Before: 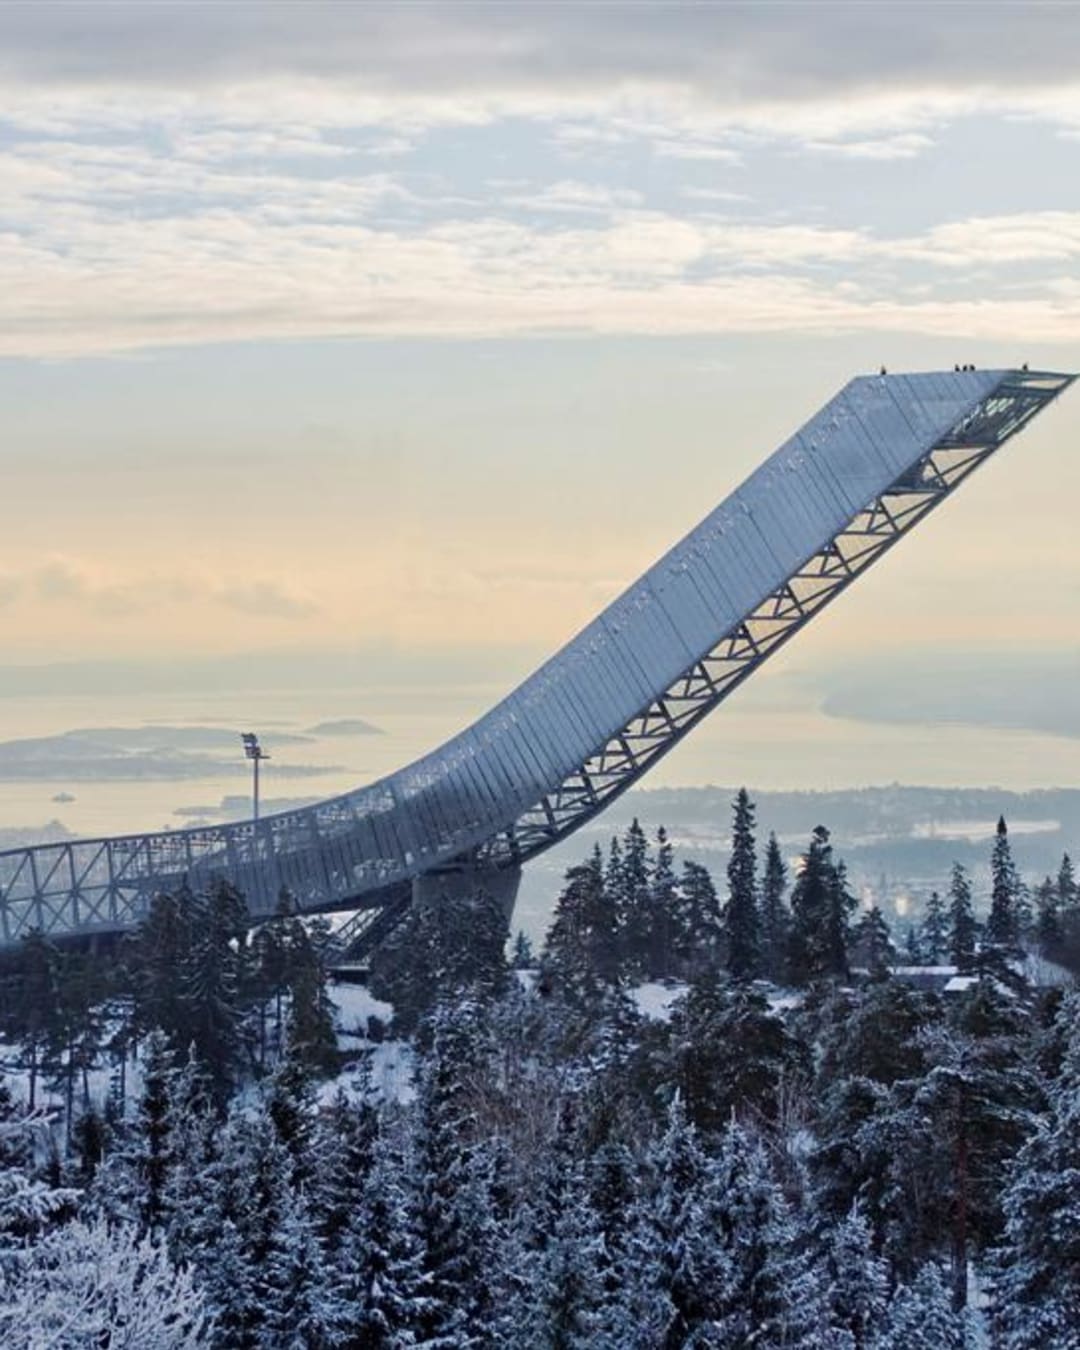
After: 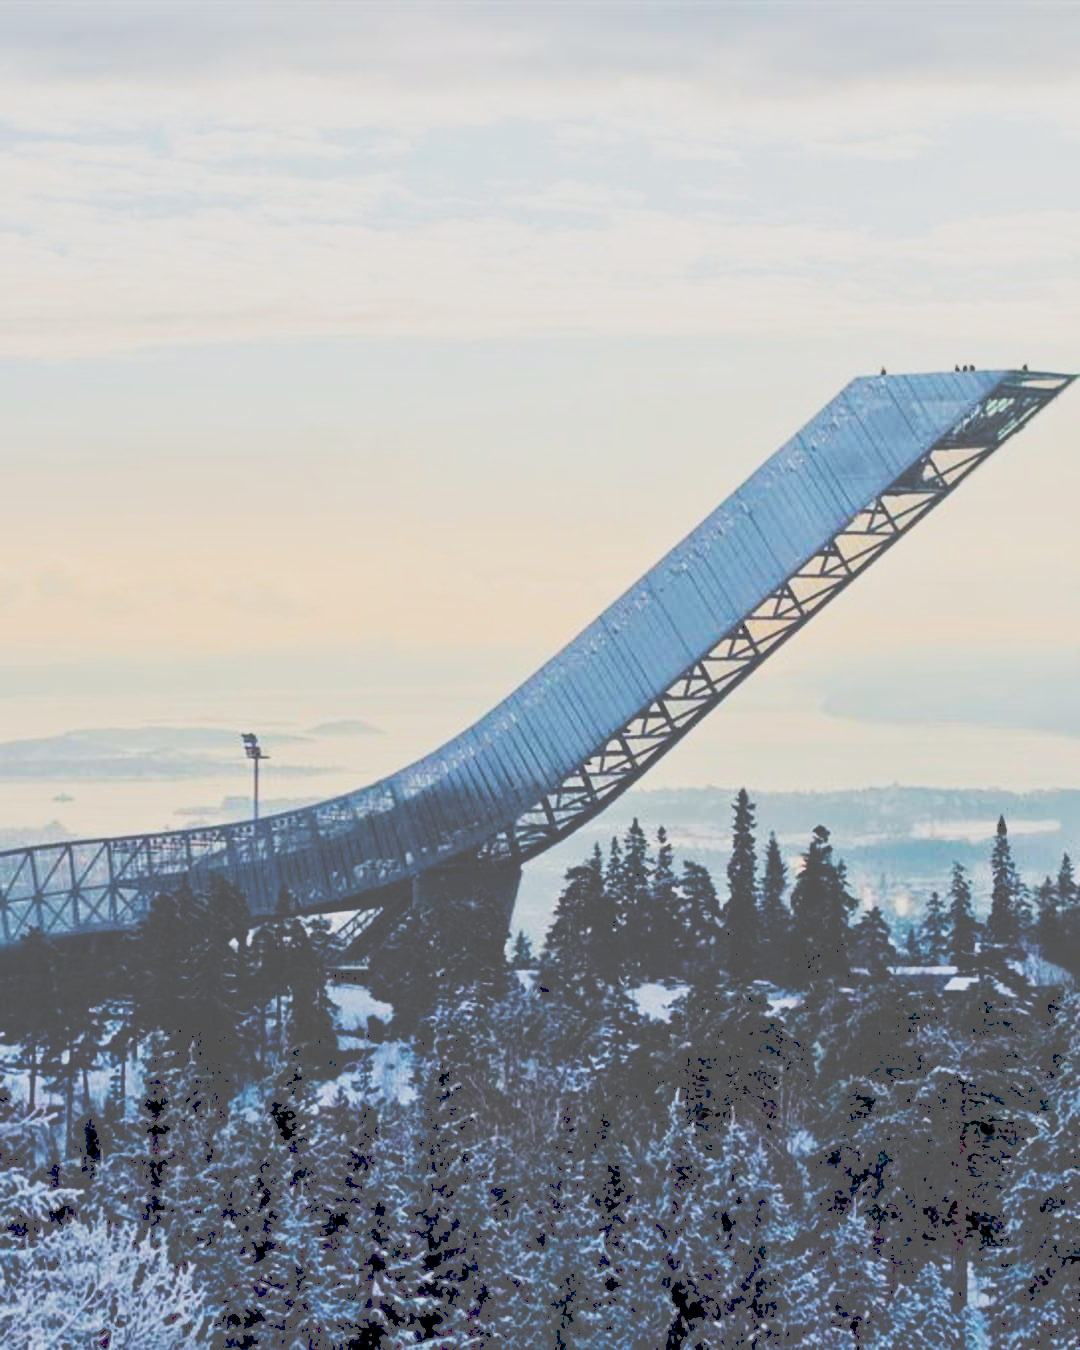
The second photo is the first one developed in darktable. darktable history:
color calibration: x 0.343, y 0.356, temperature 5107.82 K
filmic rgb: middle gray luminance 29.22%, black relative exposure -10.33 EV, white relative exposure 5.5 EV, target black luminance 0%, hardness 3.91, latitude 2.18%, contrast 1.126, highlights saturation mix 4.33%, shadows ↔ highlights balance 14.91%
tone curve: curves: ch0 [(0, 0) (0.003, 0.345) (0.011, 0.345) (0.025, 0.345) (0.044, 0.349) (0.069, 0.353) (0.1, 0.356) (0.136, 0.359) (0.177, 0.366) (0.224, 0.378) (0.277, 0.398) (0.335, 0.429) (0.399, 0.476) (0.468, 0.545) (0.543, 0.624) (0.623, 0.721) (0.709, 0.811) (0.801, 0.876) (0.898, 0.913) (1, 1)], preserve colors none
